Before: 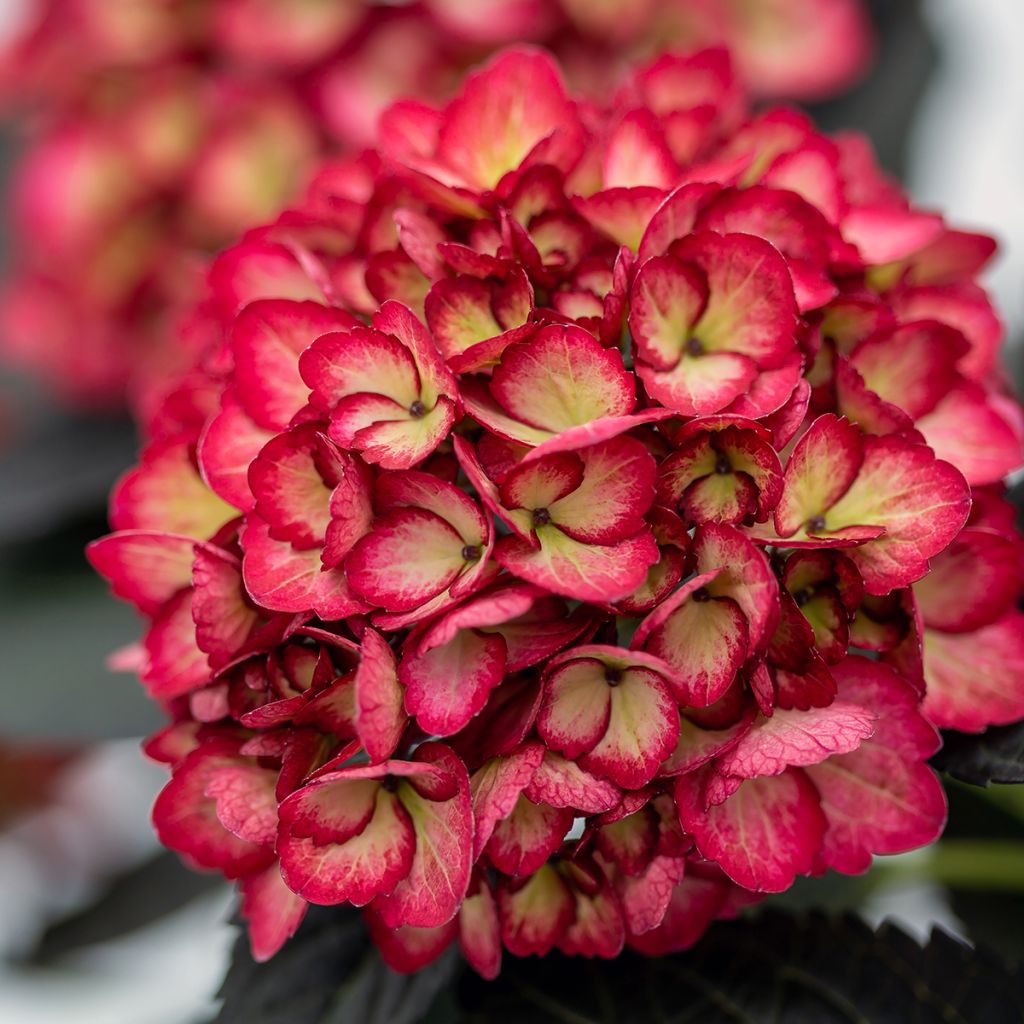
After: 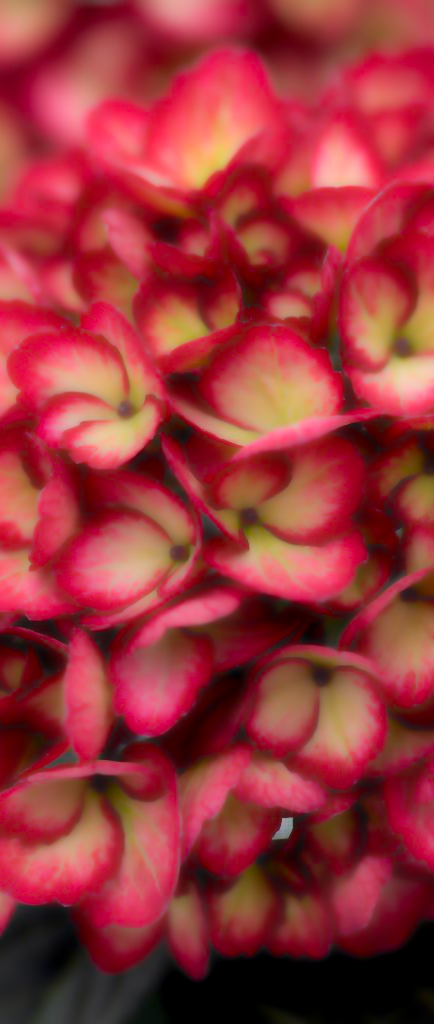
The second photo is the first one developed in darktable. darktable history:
contrast equalizer: octaves 7, y [[0.406, 0.494, 0.589, 0.753, 0.877, 0.999], [0.5 ×6], [0.5 ×6], [0 ×6], [0 ×6]], mix -0.981
crop: left 28.53%, right 29.069%
local contrast: detail 130%
